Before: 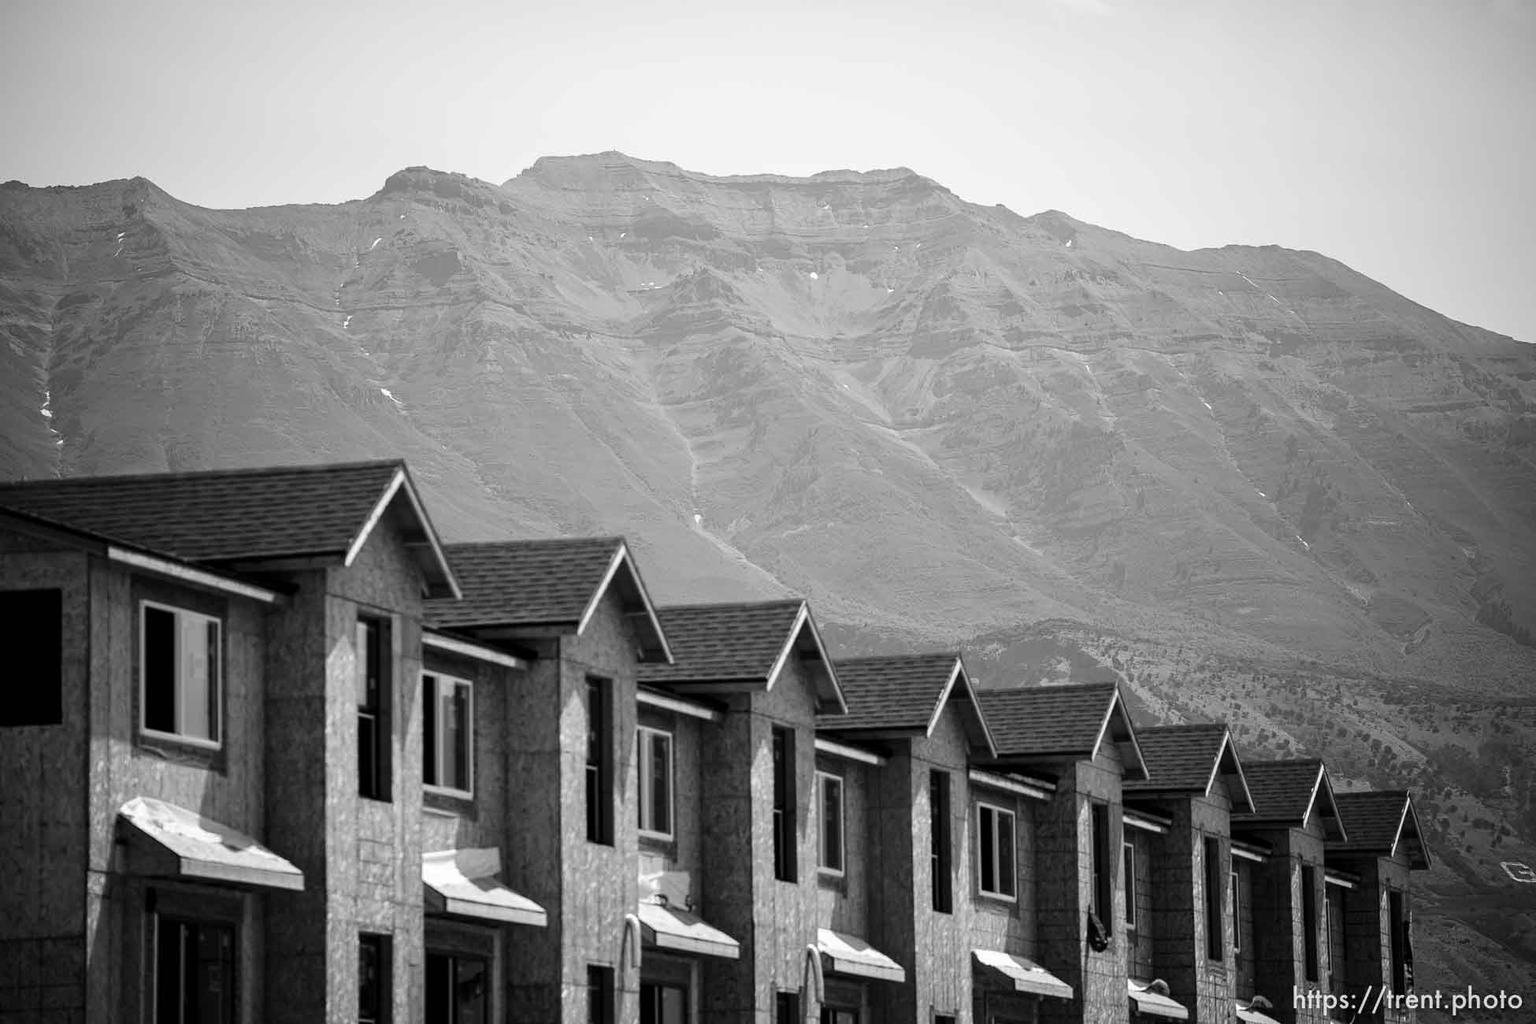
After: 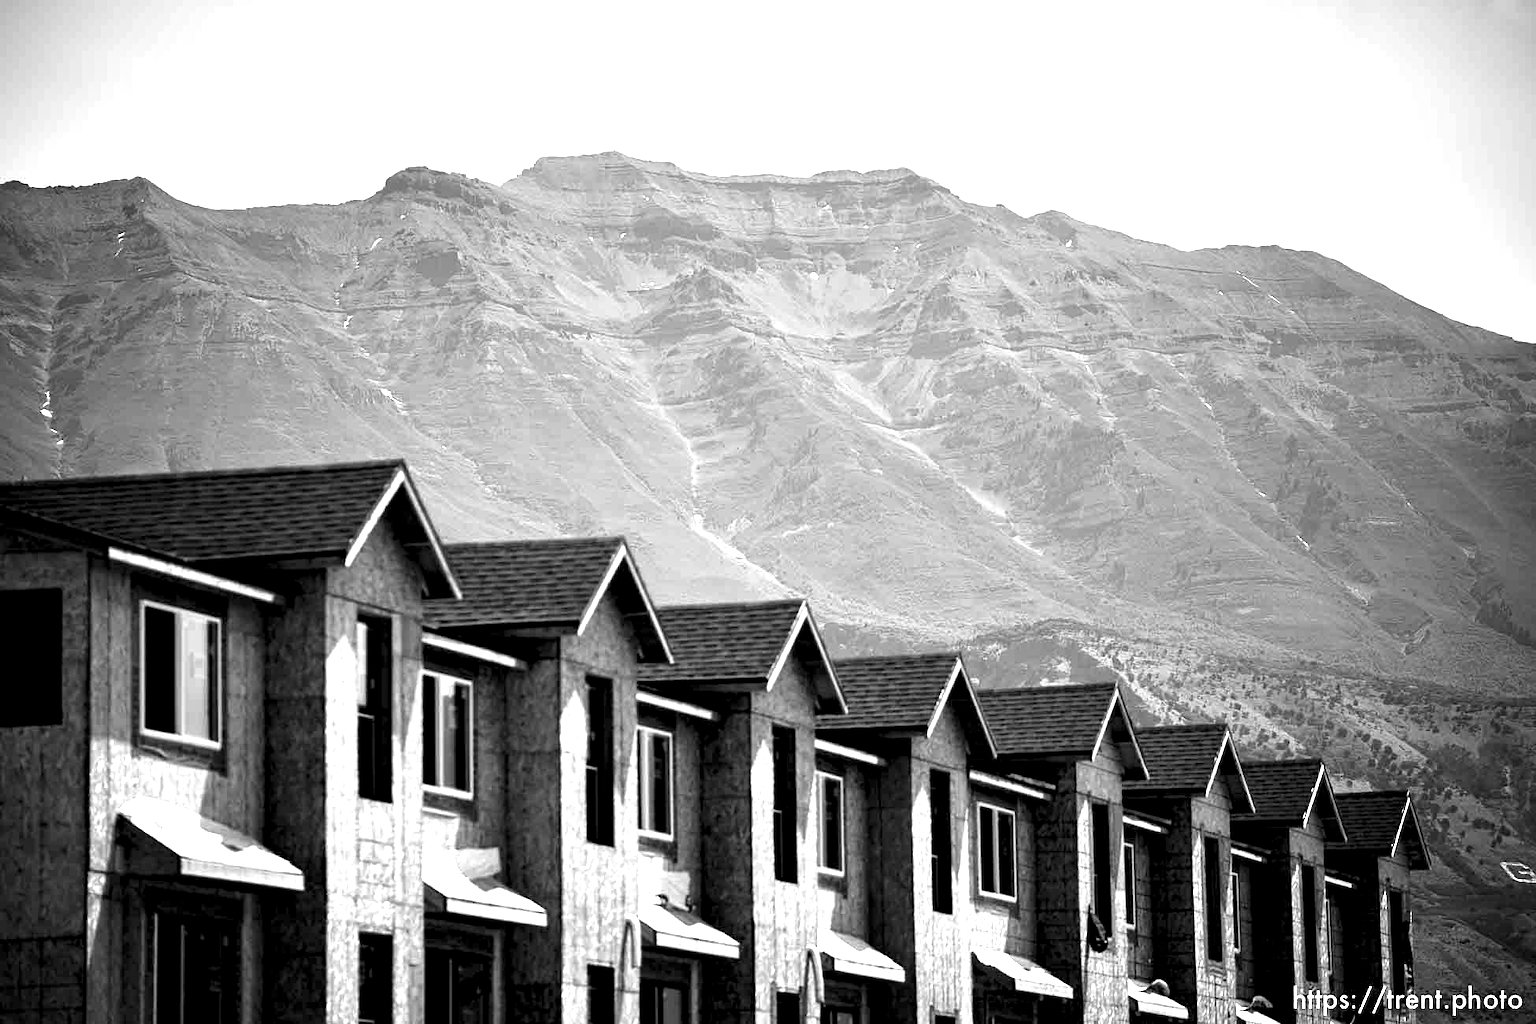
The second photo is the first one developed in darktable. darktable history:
levels: mode automatic, levels [0, 0.499, 1]
color balance rgb: shadows fall-off 101.14%, linear chroma grading › global chroma 9.058%, perceptual saturation grading › global saturation 20%, perceptual saturation grading › highlights -25.588%, perceptual saturation grading › shadows 49.247%, perceptual brilliance grading › global brilliance 18.199%, mask middle-gray fulcrum 22.486%, global vibrance 20%
contrast equalizer: octaves 7, y [[0.6 ×6], [0.55 ×6], [0 ×6], [0 ×6], [0 ×6]]
